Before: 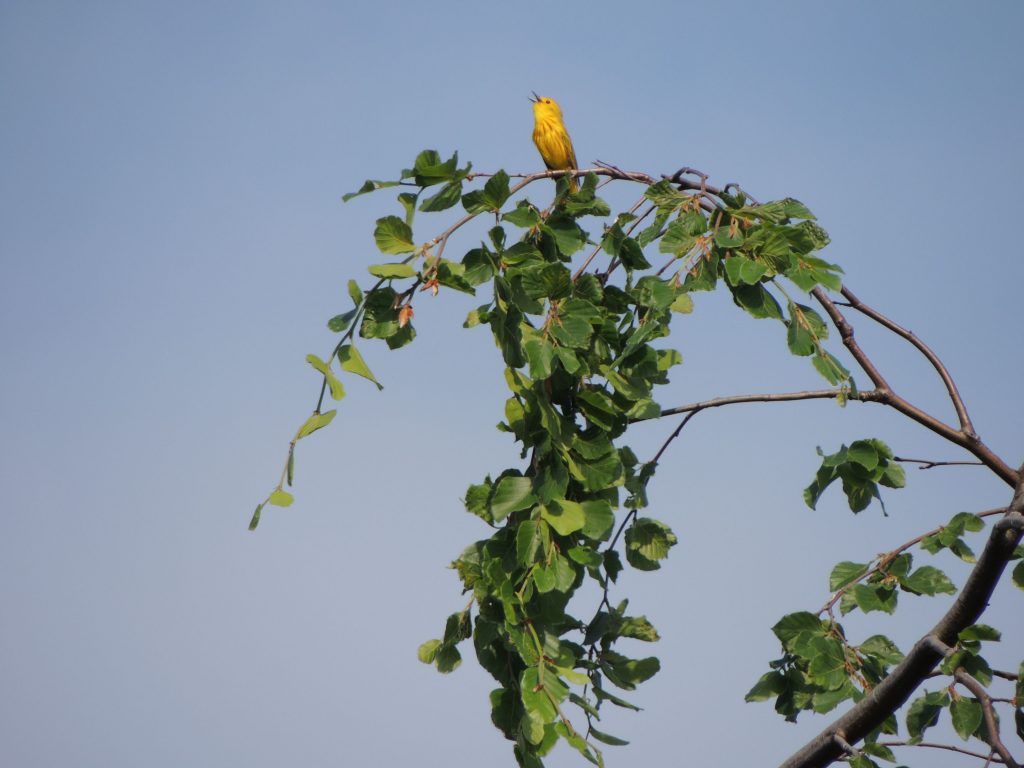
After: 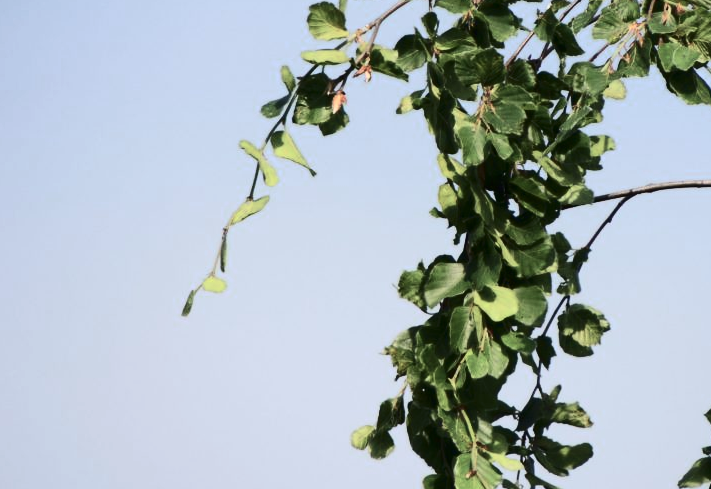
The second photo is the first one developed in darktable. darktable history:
contrast brightness saturation: contrast 0.4, brightness 0.051, saturation 0.25
color balance rgb: perceptual saturation grading › global saturation -26.645%, global vibrance -0.95%, saturation formula JzAzBz (2021)
crop: left 6.572%, top 27.915%, right 23.985%, bottom 8.381%
